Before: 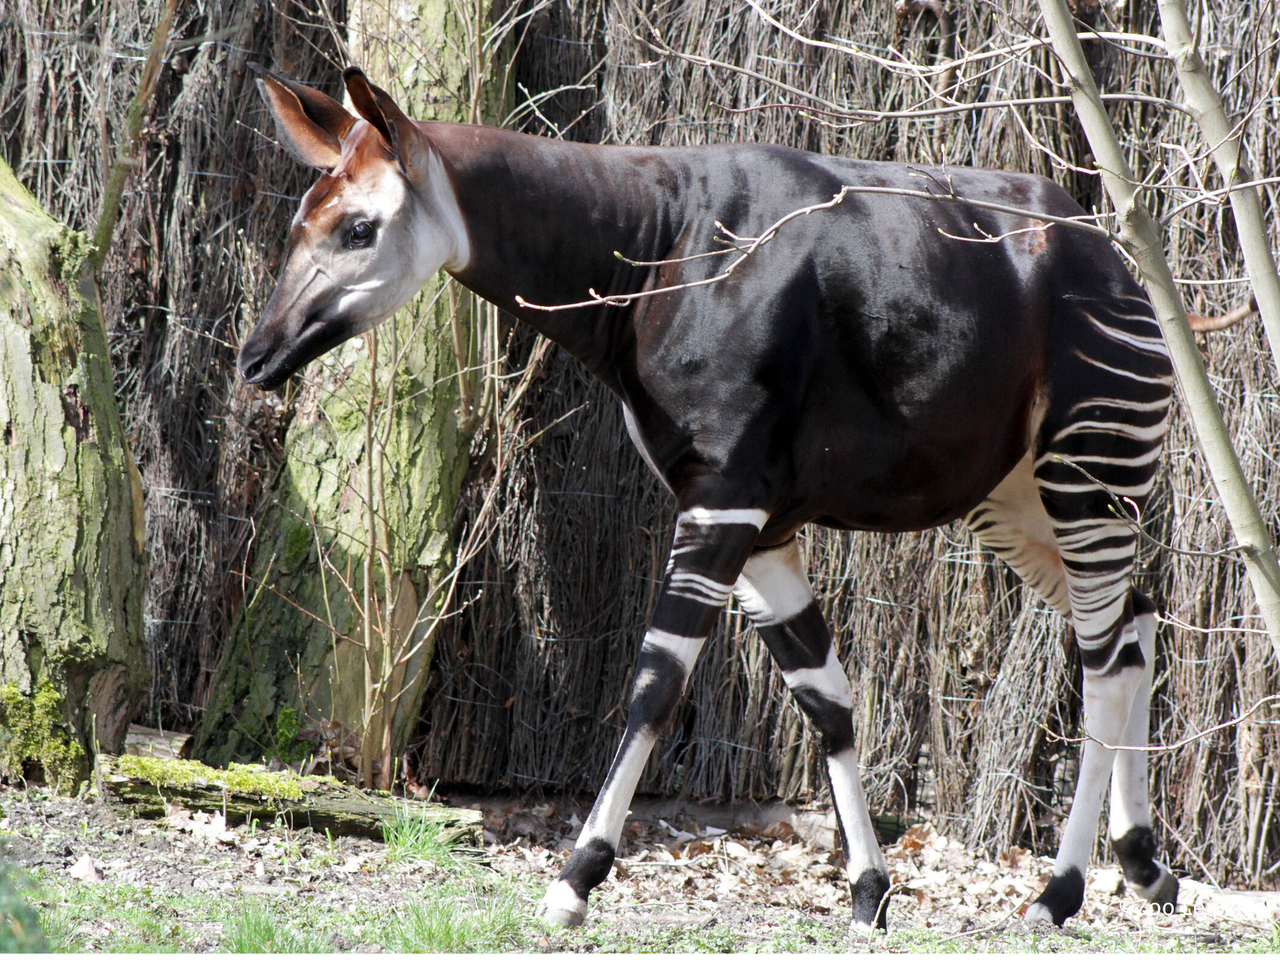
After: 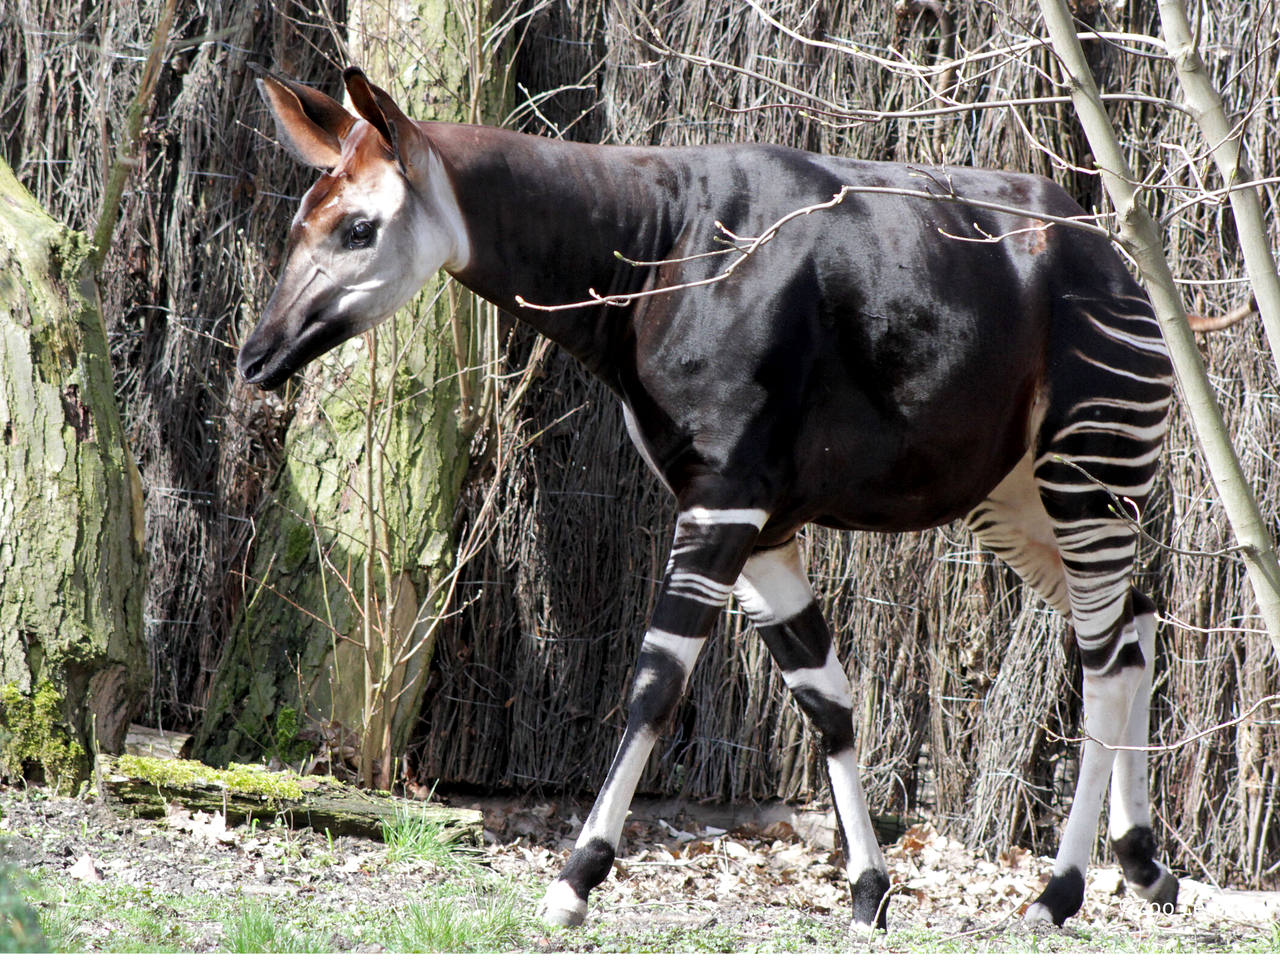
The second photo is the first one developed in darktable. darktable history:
local contrast: mode bilateral grid, contrast 20, coarseness 50, detail 129%, midtone range 0.2
